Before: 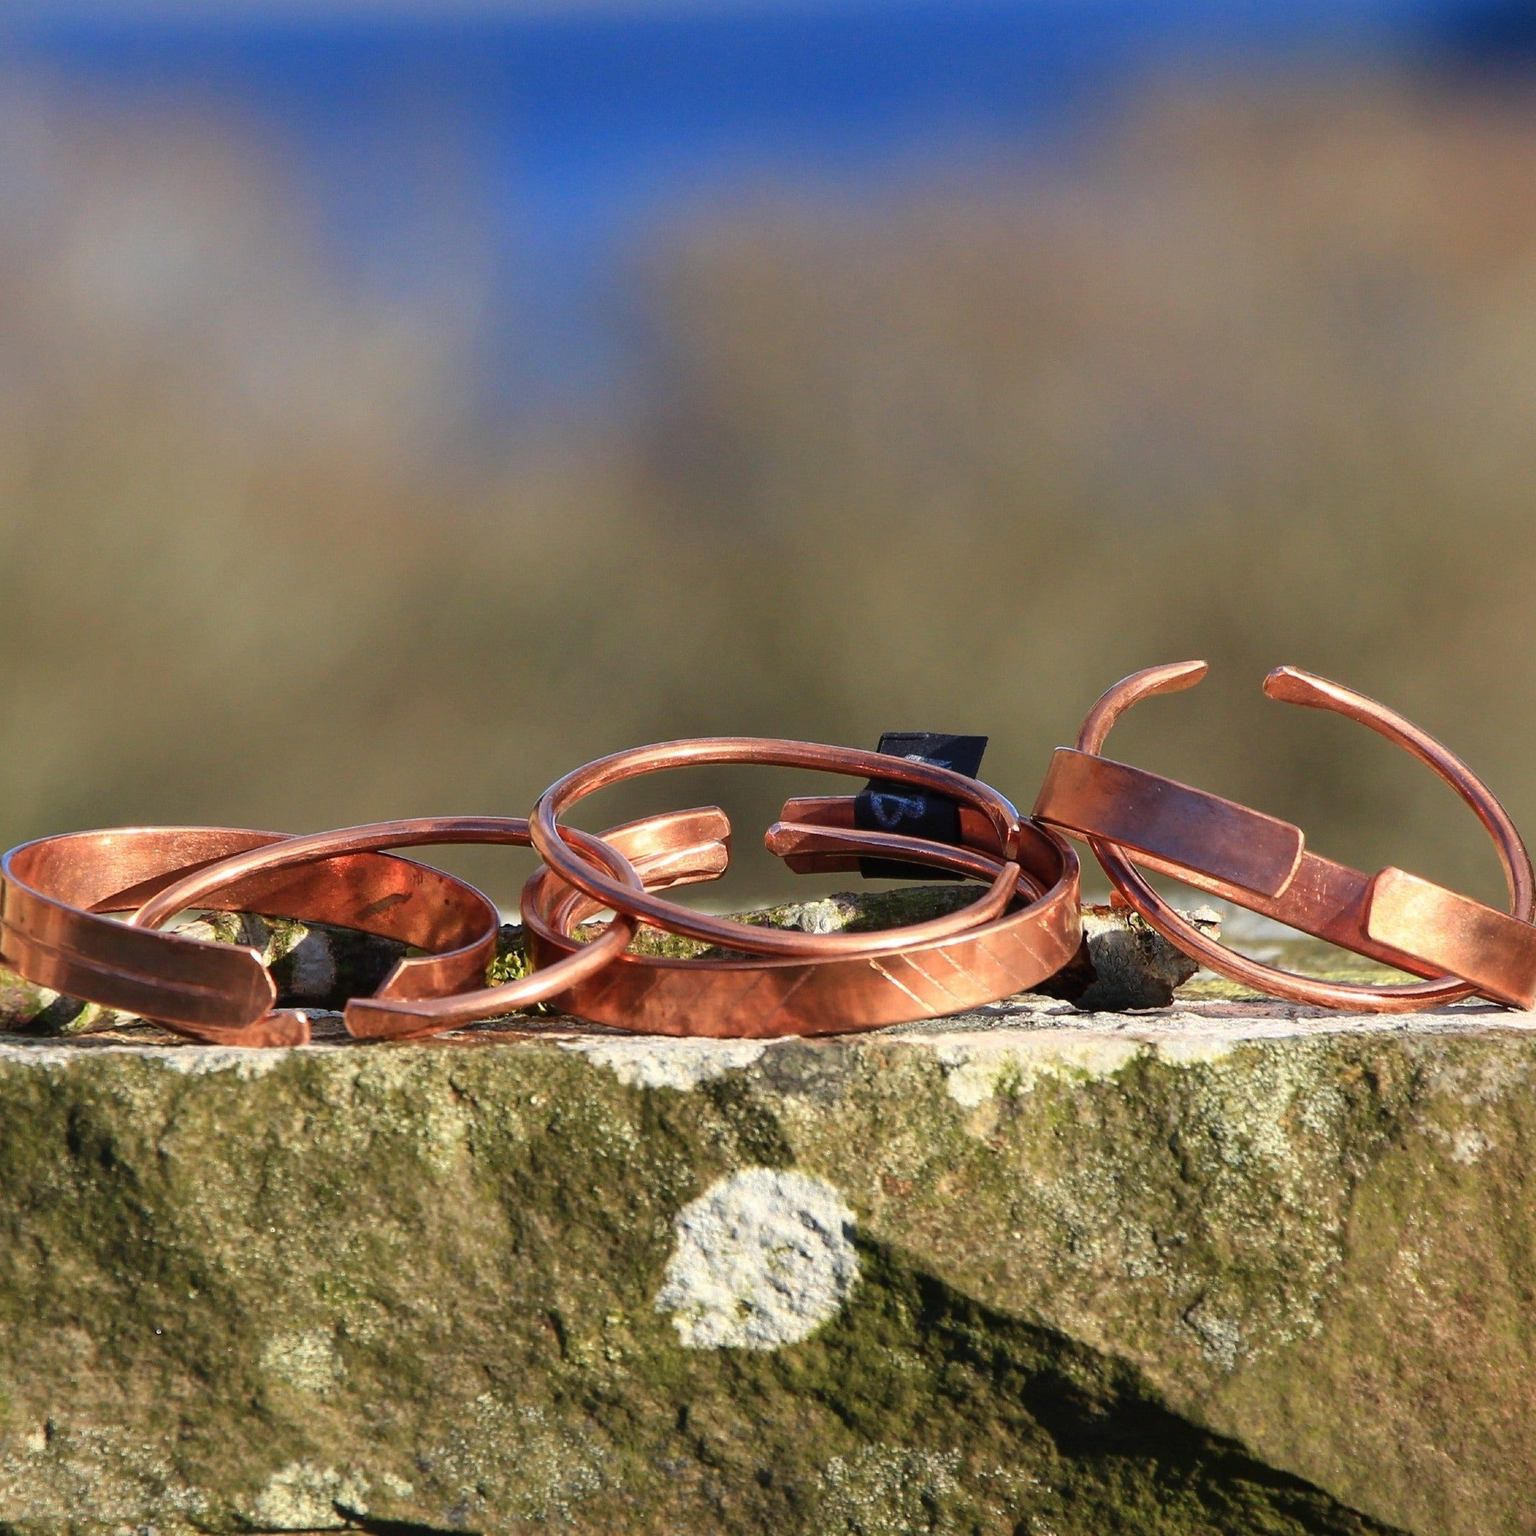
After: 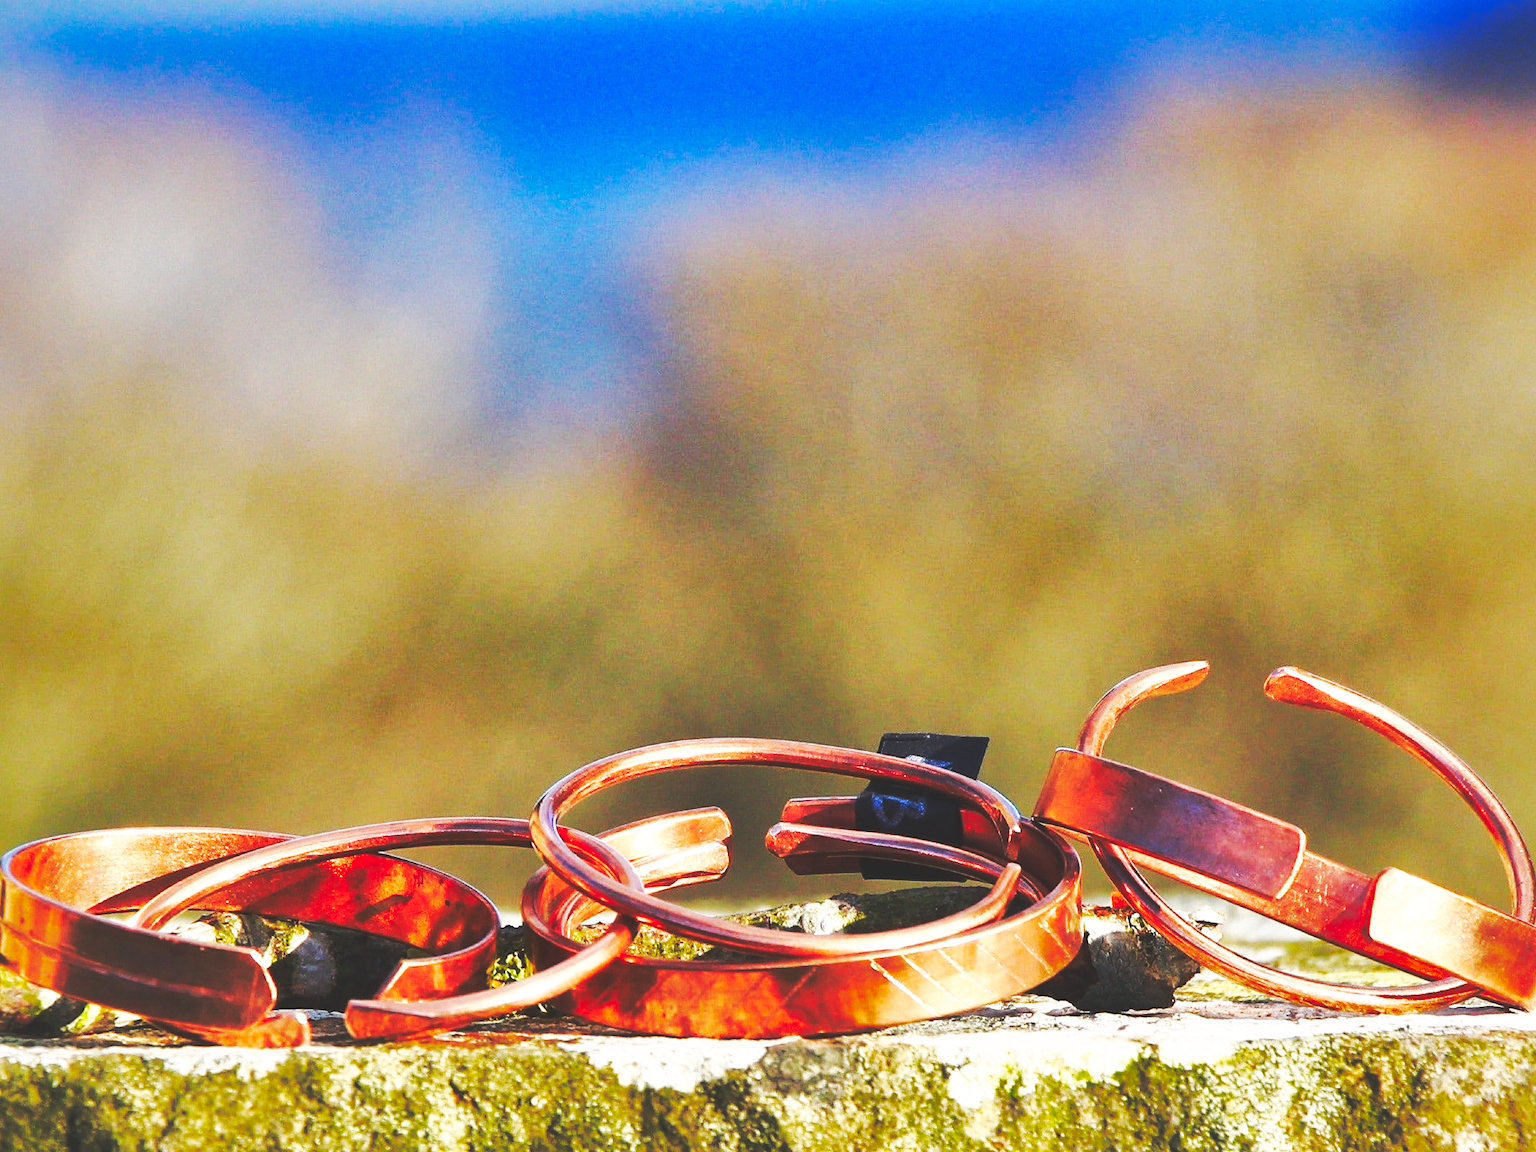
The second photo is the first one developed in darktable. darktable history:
base curve: curves: ch0 [(0, 0.015) (0.085, 0.116) (0.134, 0.298) (0.19, 0.545) (0.296, 0.764) (0.599, 0.982) (1, 1)], preserve colors none
shadows and highlights: shadows 40, highlights -60
crop: bottom 24.967%
